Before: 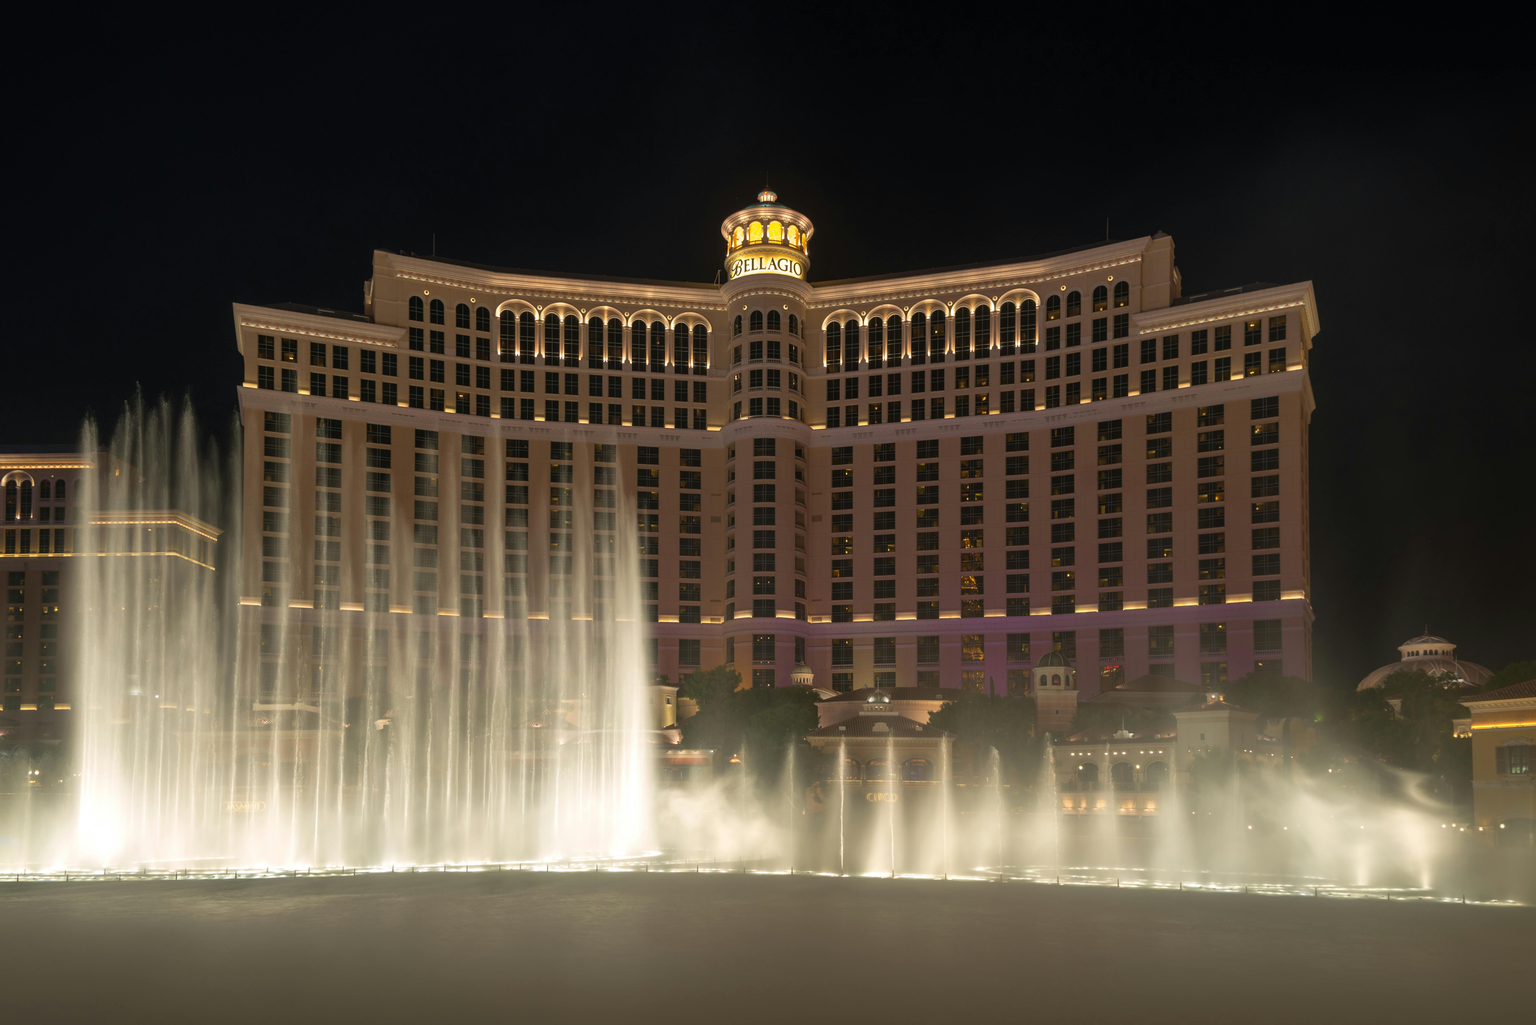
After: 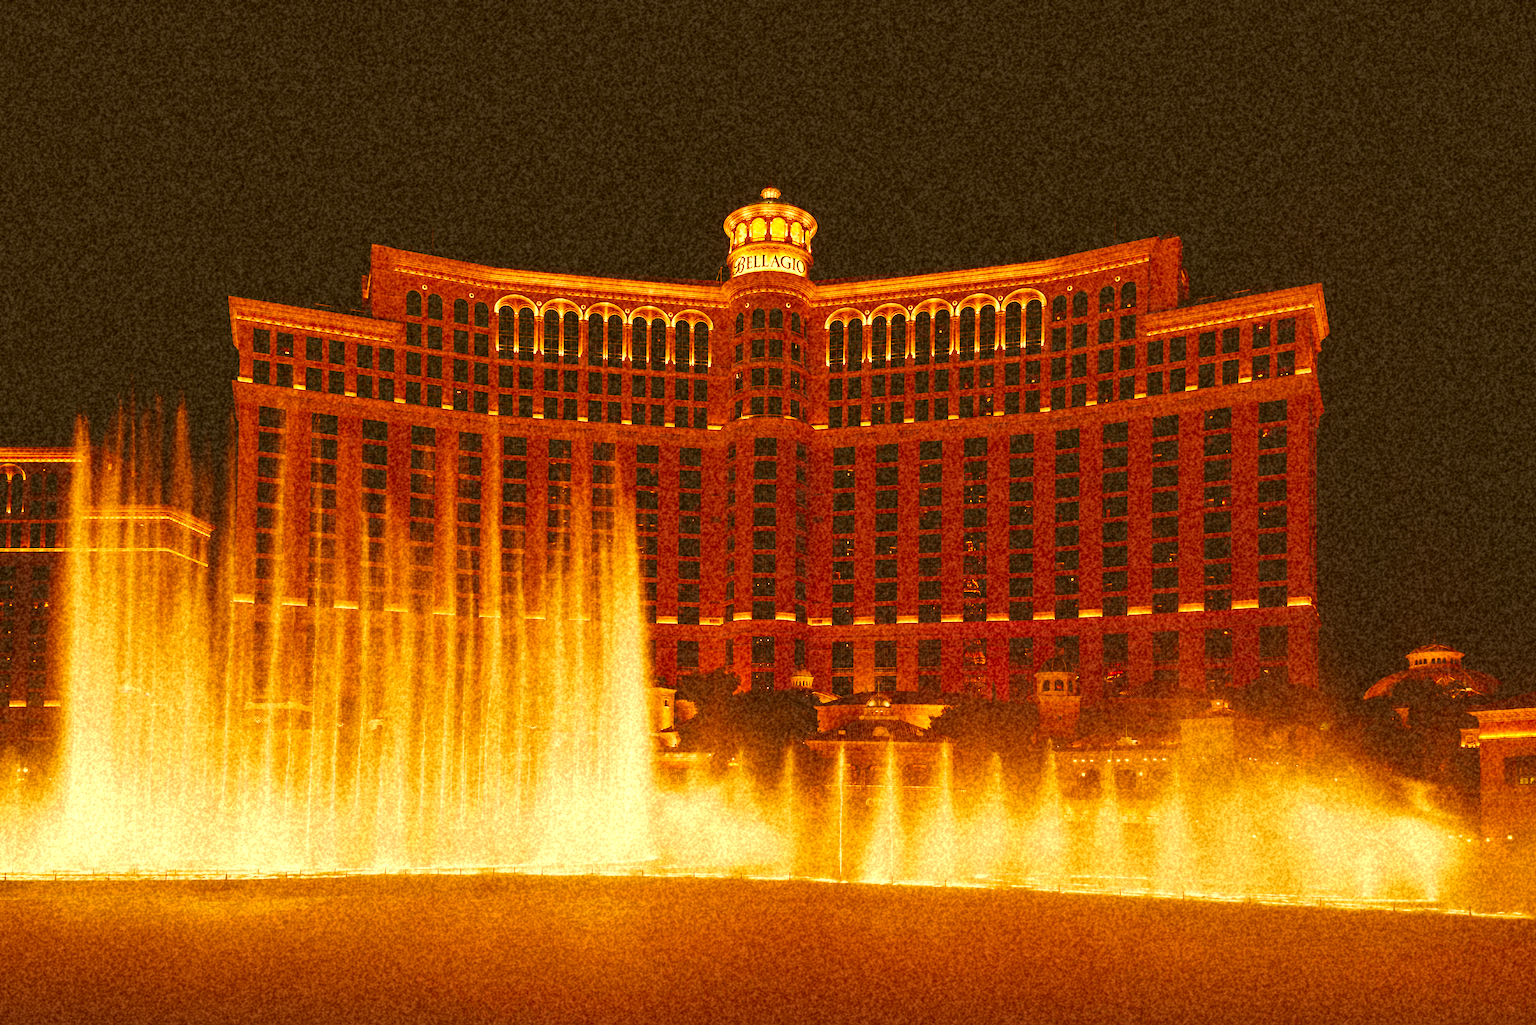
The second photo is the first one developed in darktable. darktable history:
grain: coarseness 46.9 ISO, strength 50.21%, mid-tones bias 0%
rgb levels: mode RGB, independent channels, levels [[0, 0.5, 1], [0, 0.521, 1], [0, 0.536, 1]]
white balance: red 1.467, blue 0.684
color correction: highlights a* -5.3, highlights b* 9.8, shadows a* 9.8, shadows b* 24.26
tone curve: curves: ch0 [(0, 0) (0.003, 0.17) (0.011, 0.17) (0.025, 0.17) (0.044, 0.168) (0.069, 0.167) (0.1, 0.173) (0.136, 0.181) (0.177, 0.199) (0.224, 0.226) (0.277, 0.271) (0.335, 0.333) (0.399, 0.419) (0.468, 0.52) (0.543, 0.621) (0.623, 0.716) (0.709, 0.795) (0.801, 0.867) (0.898, 0.914) (1, 1)], preserve colors none
crop and rotate: angle -0.5°
sharpen: on, module defaults
